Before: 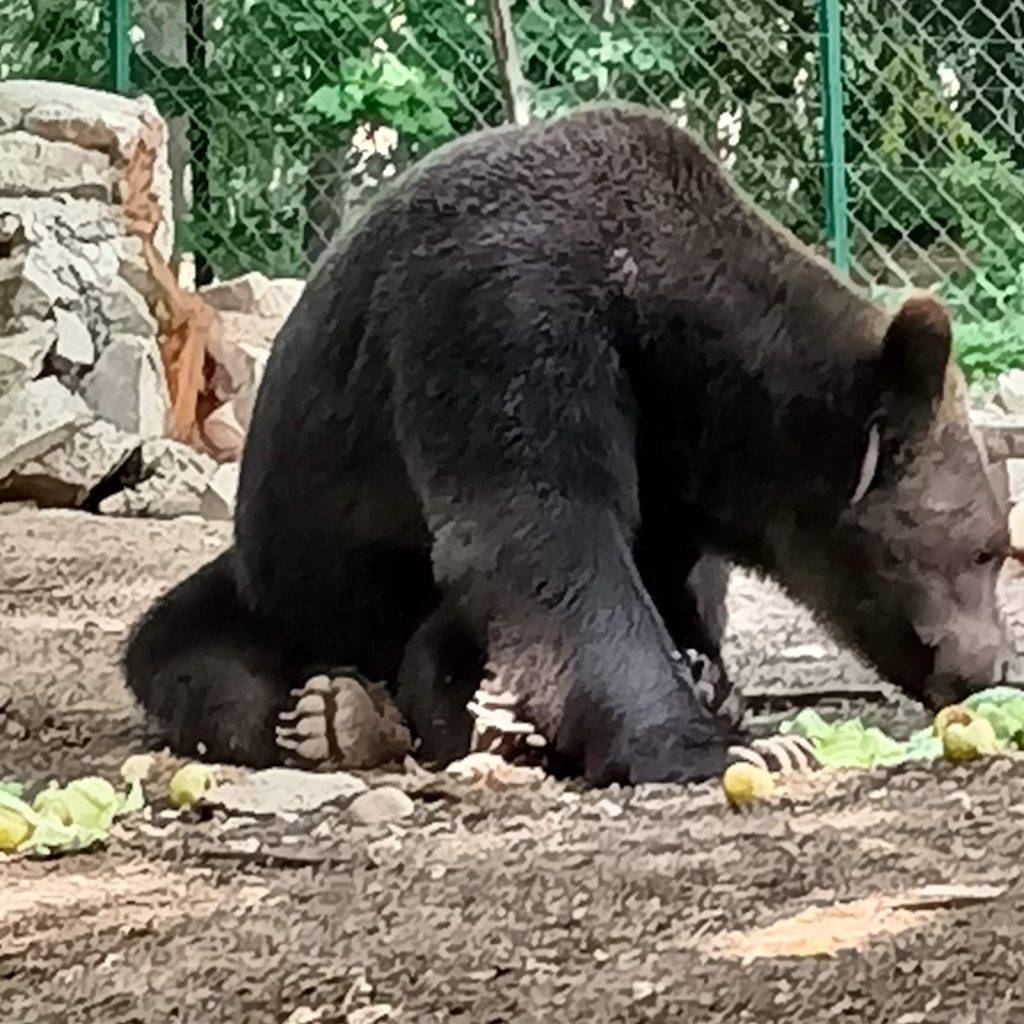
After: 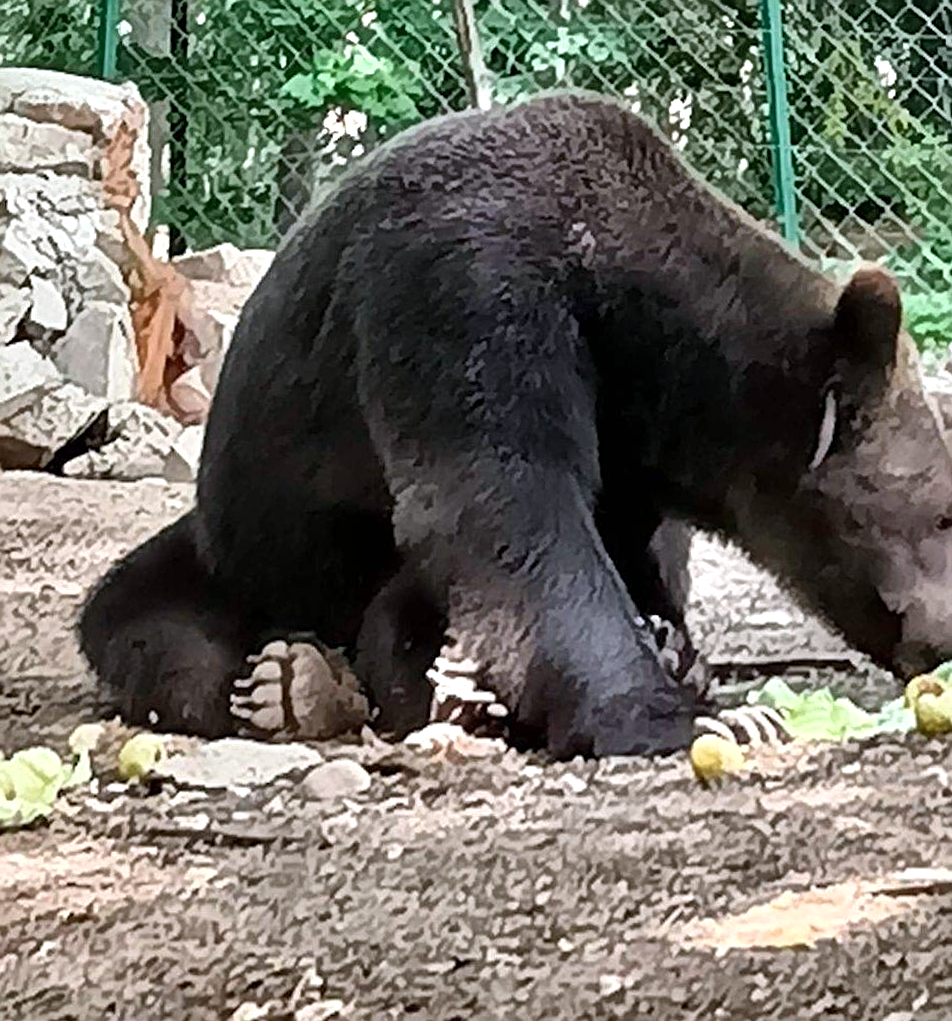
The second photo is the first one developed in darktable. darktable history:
rotate and perspective: rotation 0.215°, lens shift (vertical) -0.139, crop left 0.069, crop right 0.939, crop top 0.002, crop bottom 0.996
exposure: exposure 0.197 EV, compensate highlight preservation false
sharpen: on, module defaults
color correction: highlights a* -0.137, highlights b* -5.91, shadows a* -0.137, shadows b* -0.137
